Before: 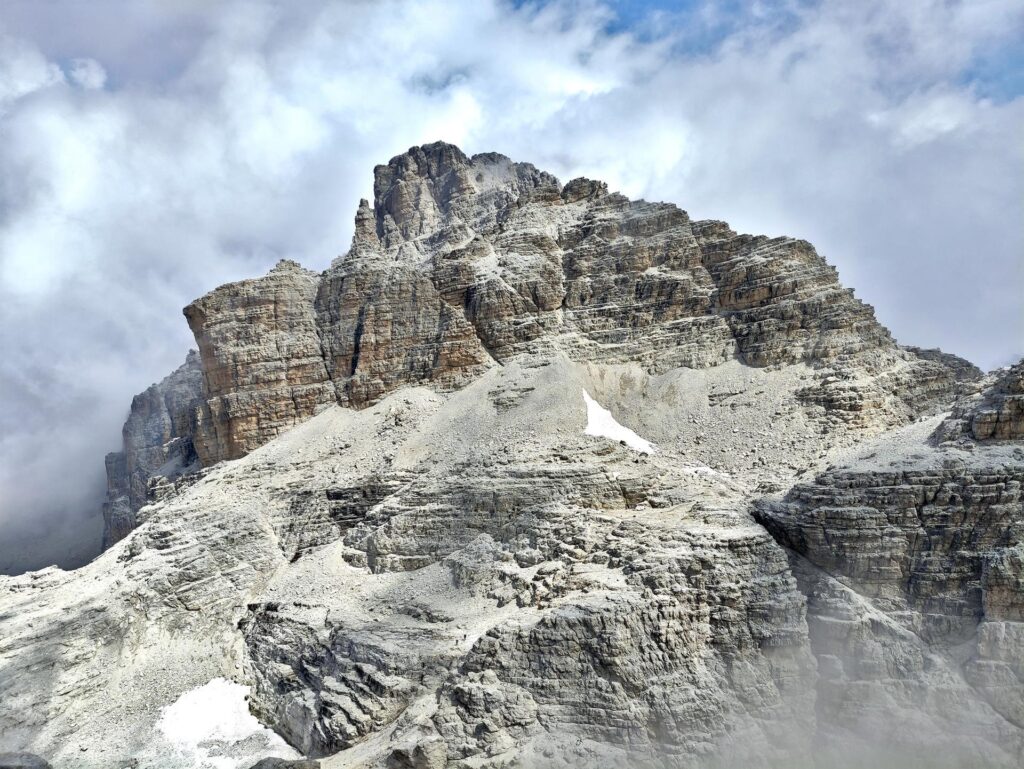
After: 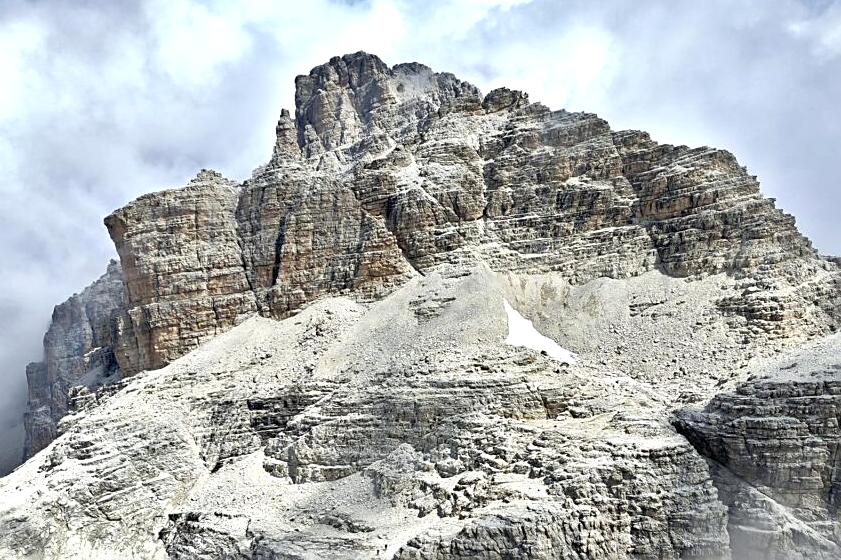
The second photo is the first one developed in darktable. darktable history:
crop: left 7.75%, top 11.711%, right 10.118%, bottom 15.447%
tone equalizer: mask exposure compensation -0.501 EV
sharpen: on, module defaults
shadows and highlights: radius 47.3, white point adjustment 6.5, compress 79.19%, soften with gaussian
